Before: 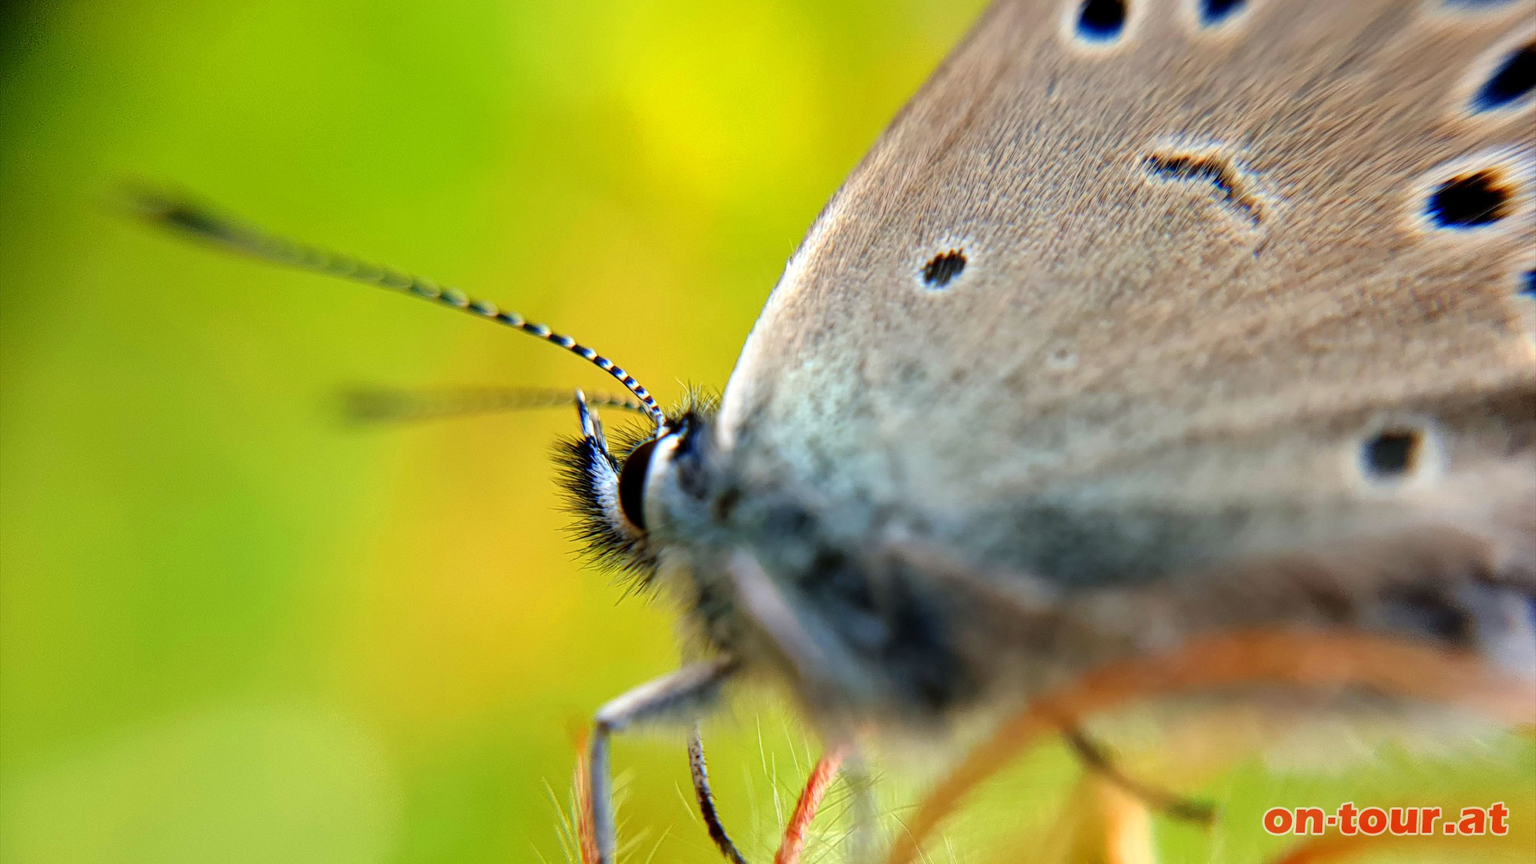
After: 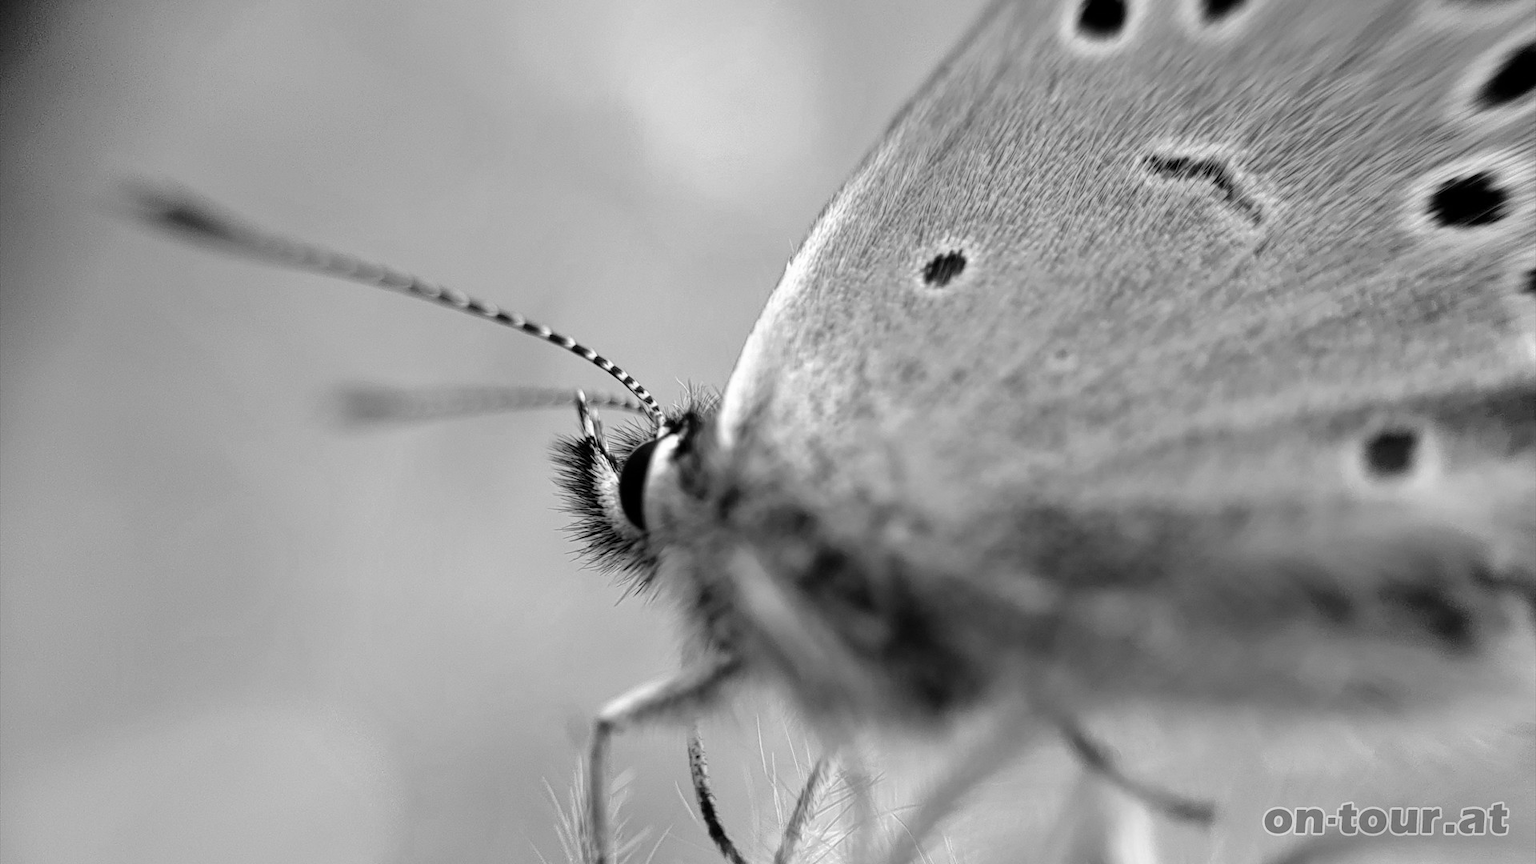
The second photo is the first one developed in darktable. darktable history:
monochrome: on, module defaults
tone equalizer: -8 EV -1.84 EV, -7 EV -1.16 EV, -6 EV -1.62 EV, smoothing diameter 25%, edges refinement/feathering 10, preserve details guided filter
